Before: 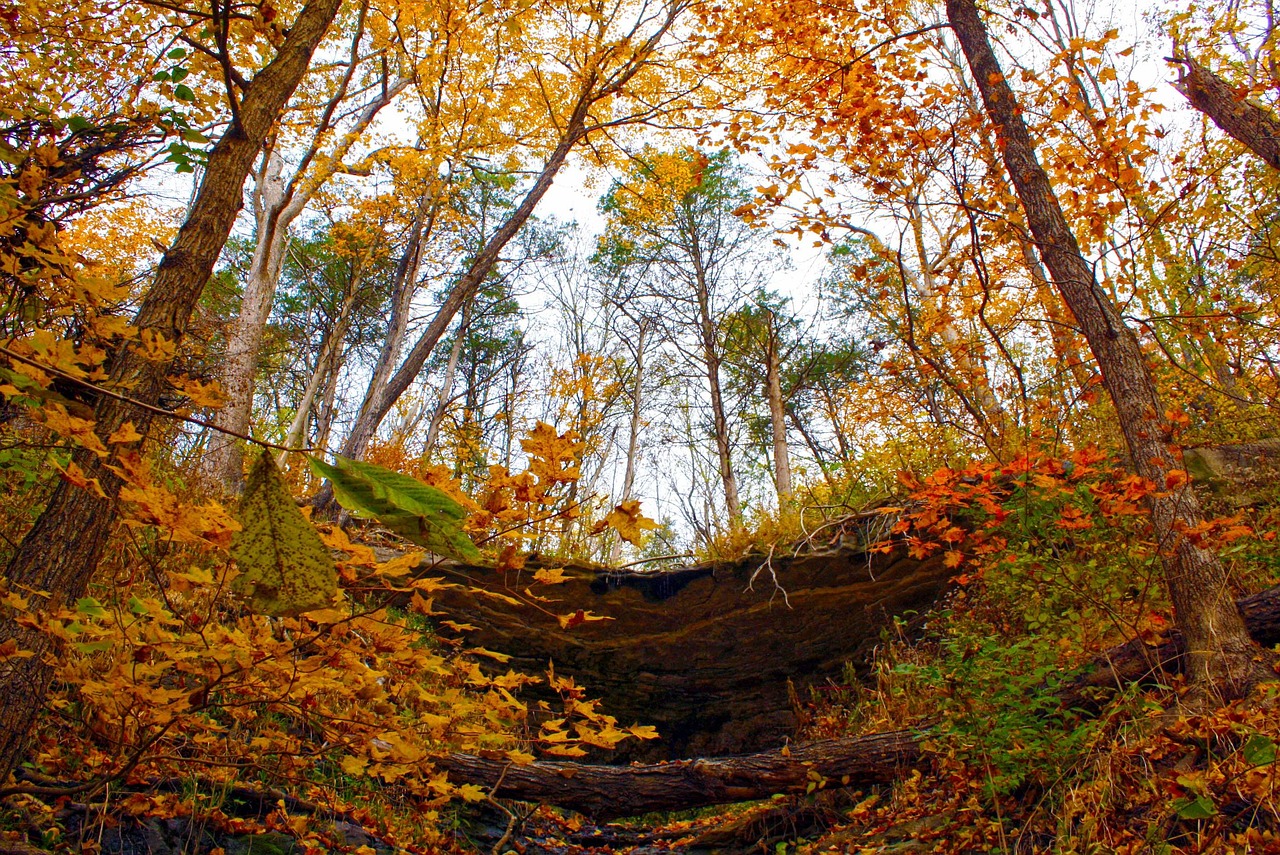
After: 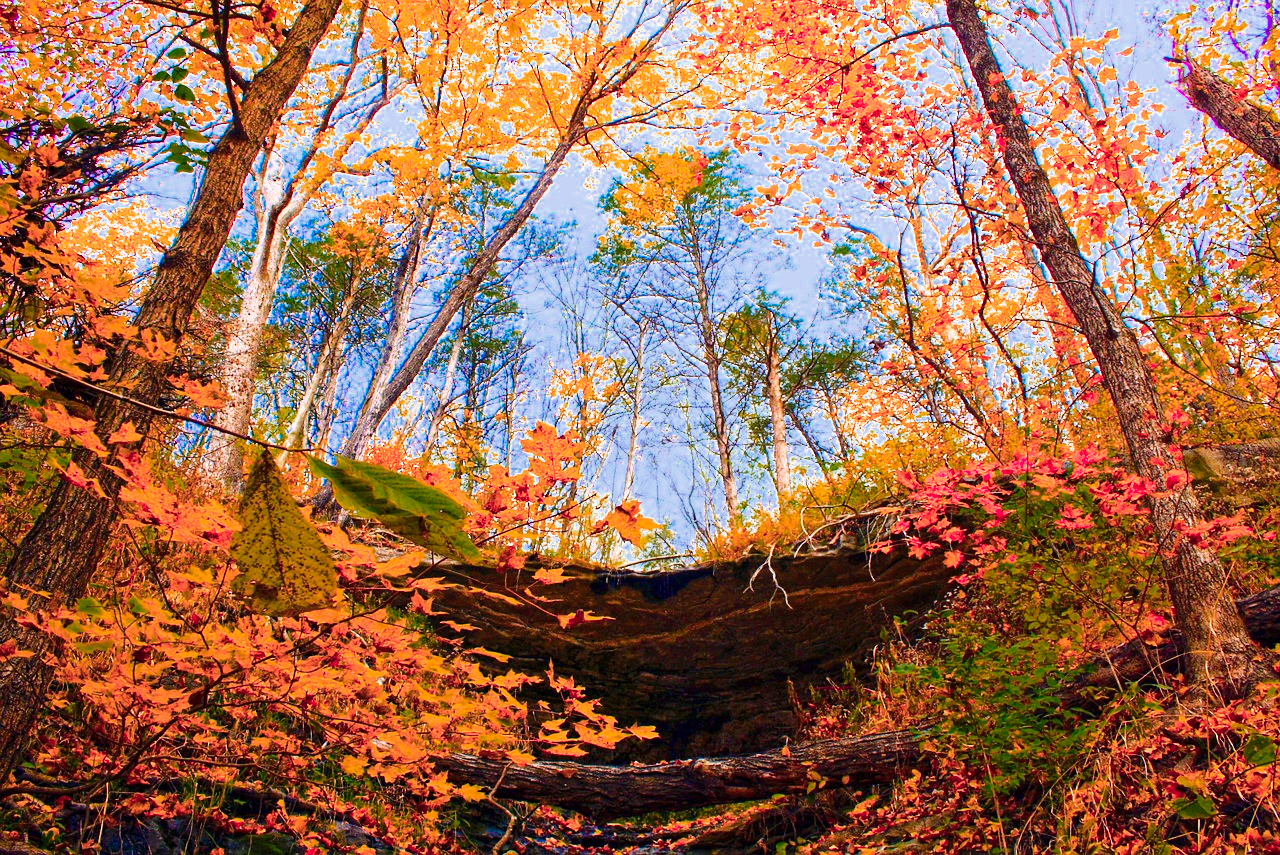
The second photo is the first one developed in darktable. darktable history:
color correction: highlights a* -0.702, highlights b* -9.27
base curve: curves: ch0 [(0, 0) (0.026, 0.03) (0.109, 0.232) (0.351, 0.748) (0.669, 0.968) (1, 1)]
color zones: curves: ch0 [(0, 0.553) (0.123, 0.58) (0.23, 0.419) (0.468, 0.155) (0.605, 0.132) (0.723, 0.063) (0.833, 0.172) (0.921, 0.468)]; ch1 [(0.025, 0.645) (0.229, 0.584) (0.326, 0.551) (0.537, 0.446) (0.599, 0.911) (0.708, 1) (0.805, 0.944)]; ch2 [(0.086, 0.468) (0.254, 0.464) (0.638, 0.564) (0.702, 0.592) (0.768, 0.564)]
